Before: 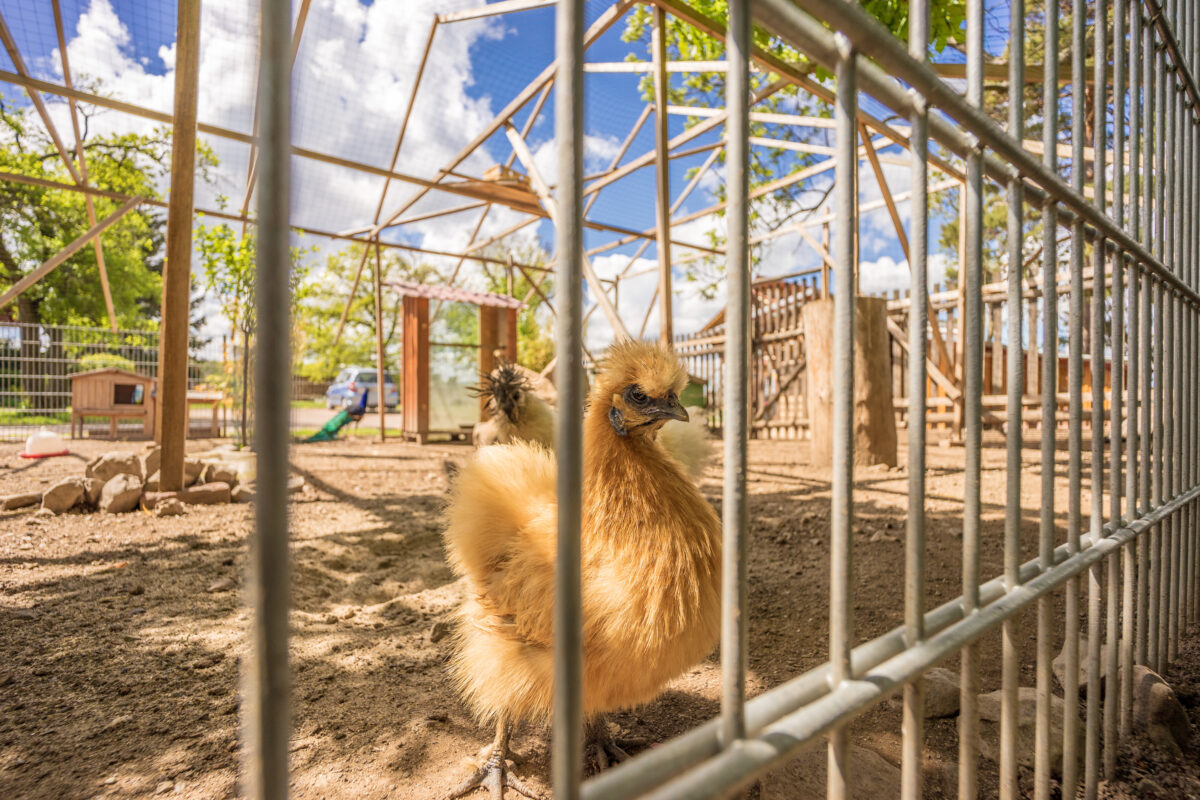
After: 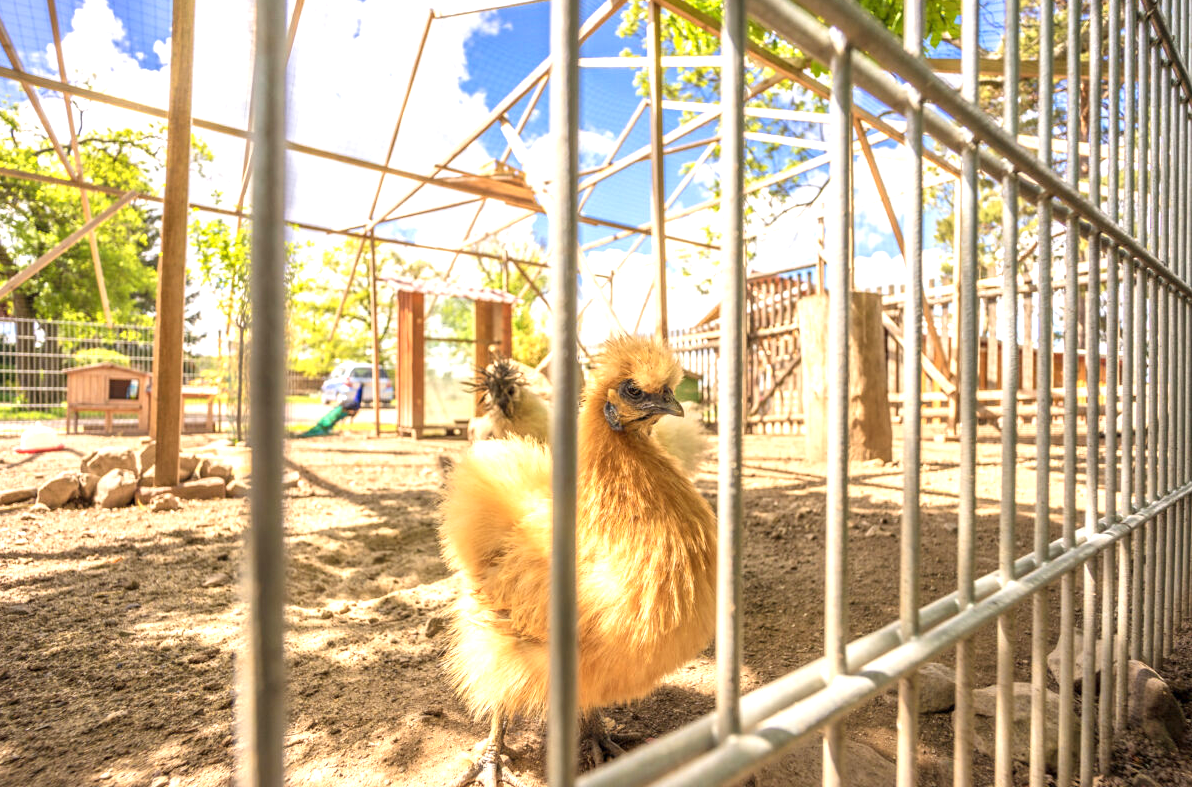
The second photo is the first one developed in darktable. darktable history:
exposure: exposure 0.198 EV, compensate exposure bias true, compensate highlight preservation false
crop: left 0.437%, top 0.632%, right 0.155%, bottom 0.964%
